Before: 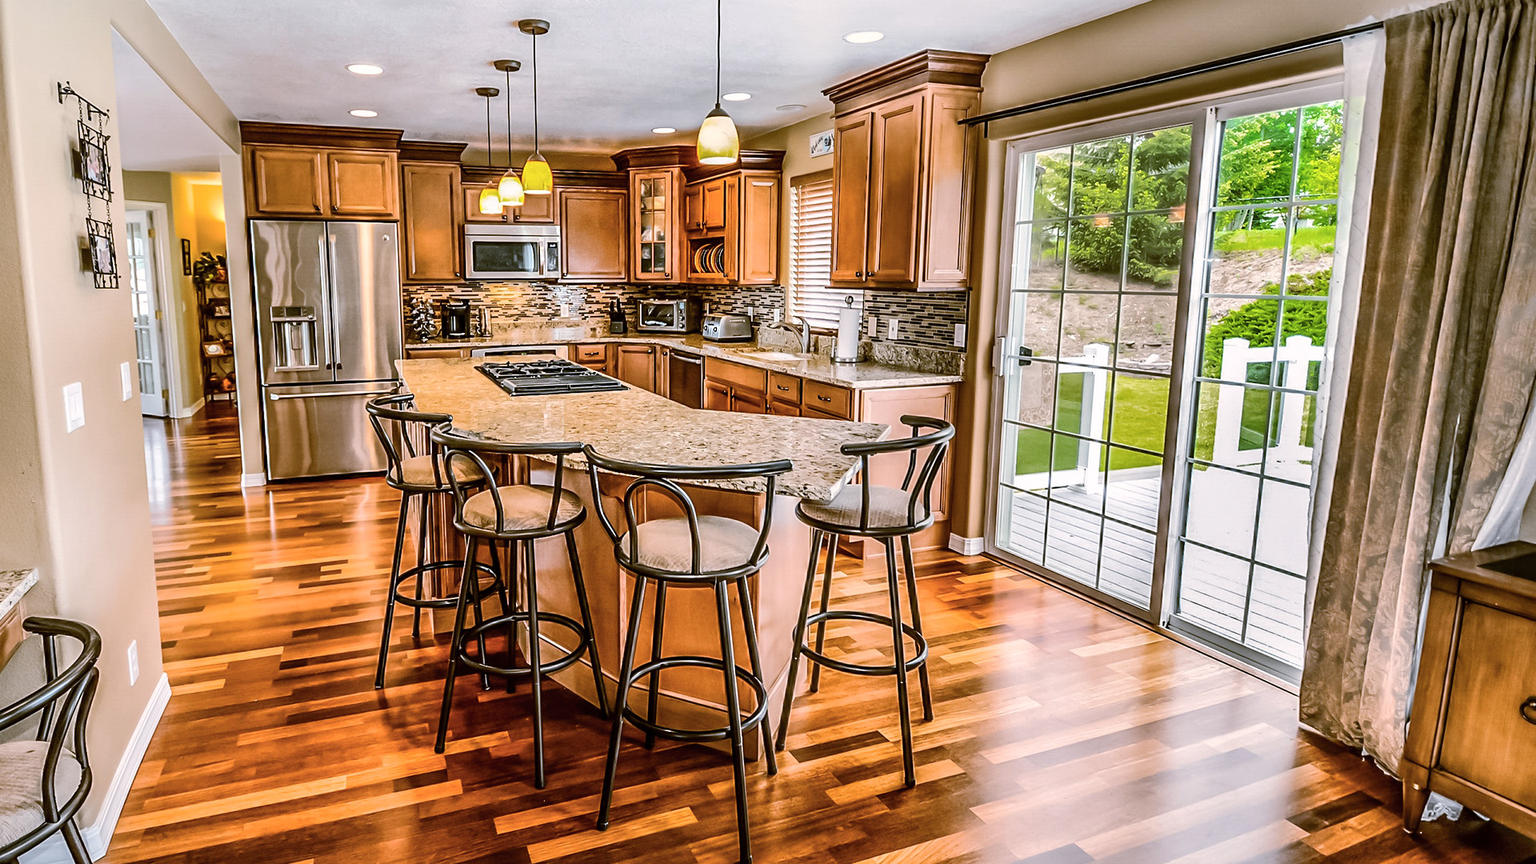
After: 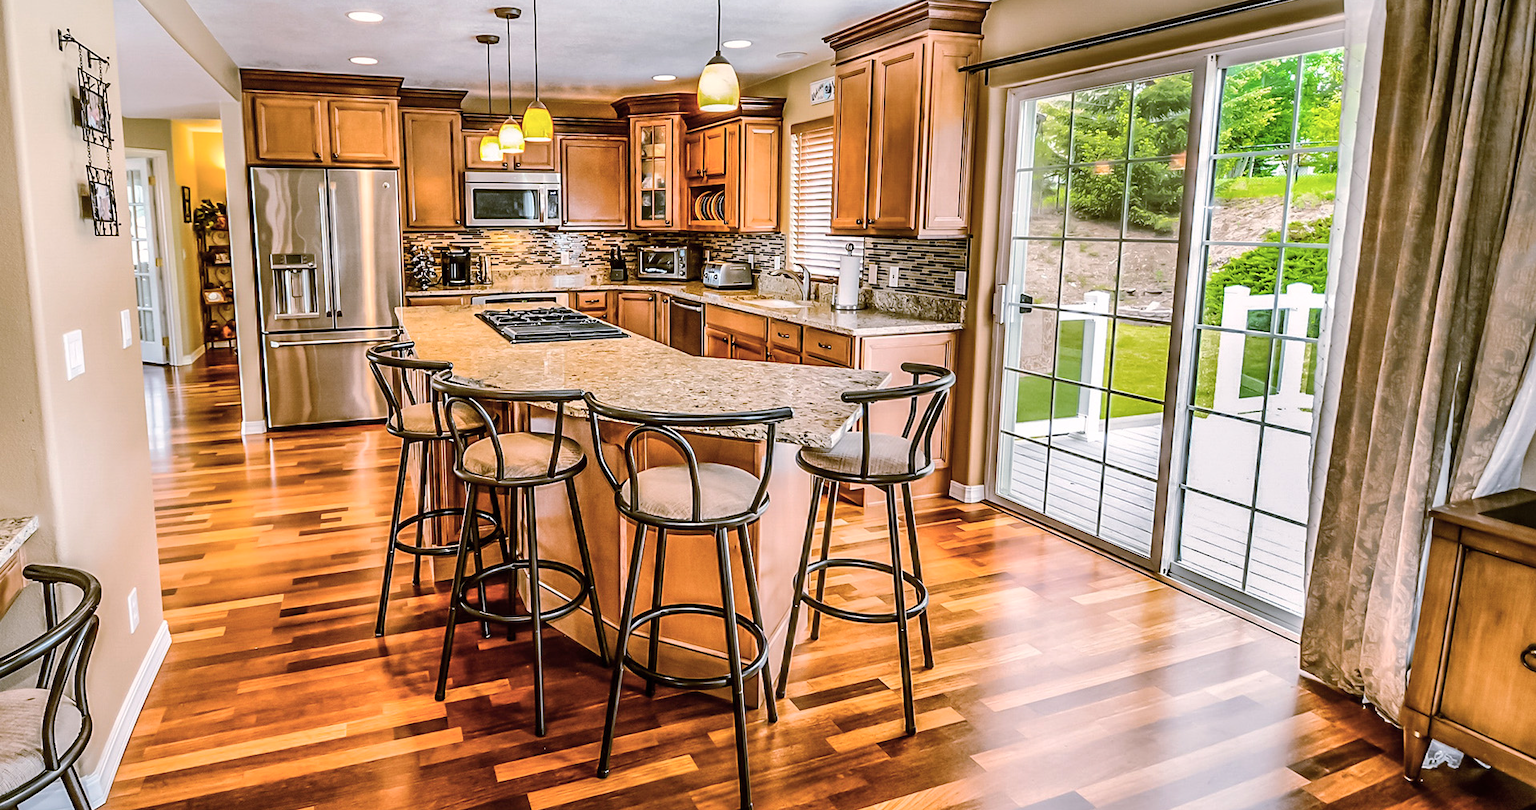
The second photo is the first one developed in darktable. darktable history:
crop and rotate: top 6.148%
color balance rgb: perceptual saturation grading › global saturation -3.554%, perceptual saturation grading › shadows -1.55%, perceptual brilliance grading › mid-tones 10.137%, perceptual brilliance grading › shadows 14.846%, global vibrance 15.951%, saturation formula JzAzBz (2021)
